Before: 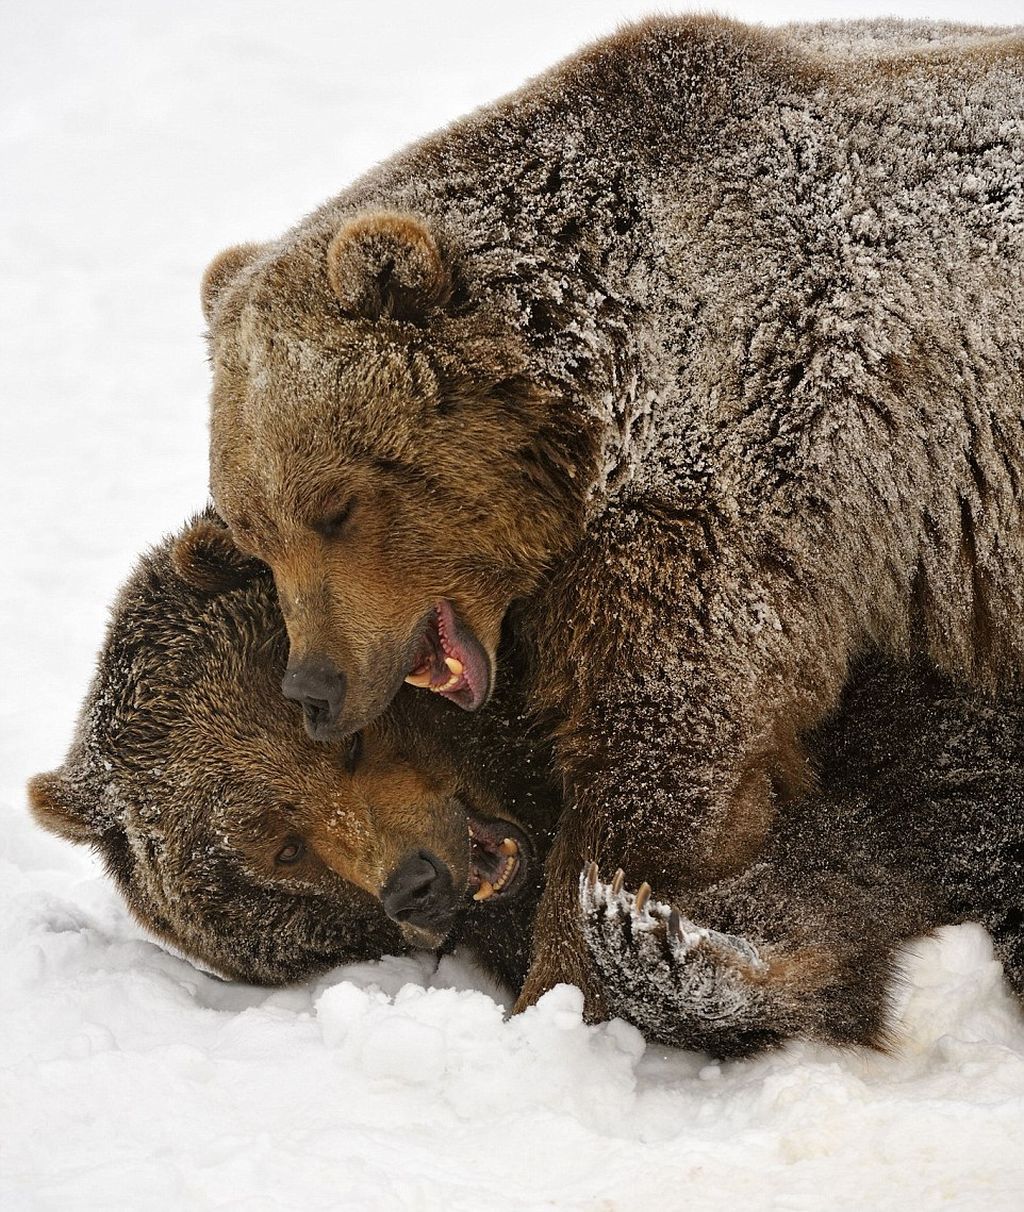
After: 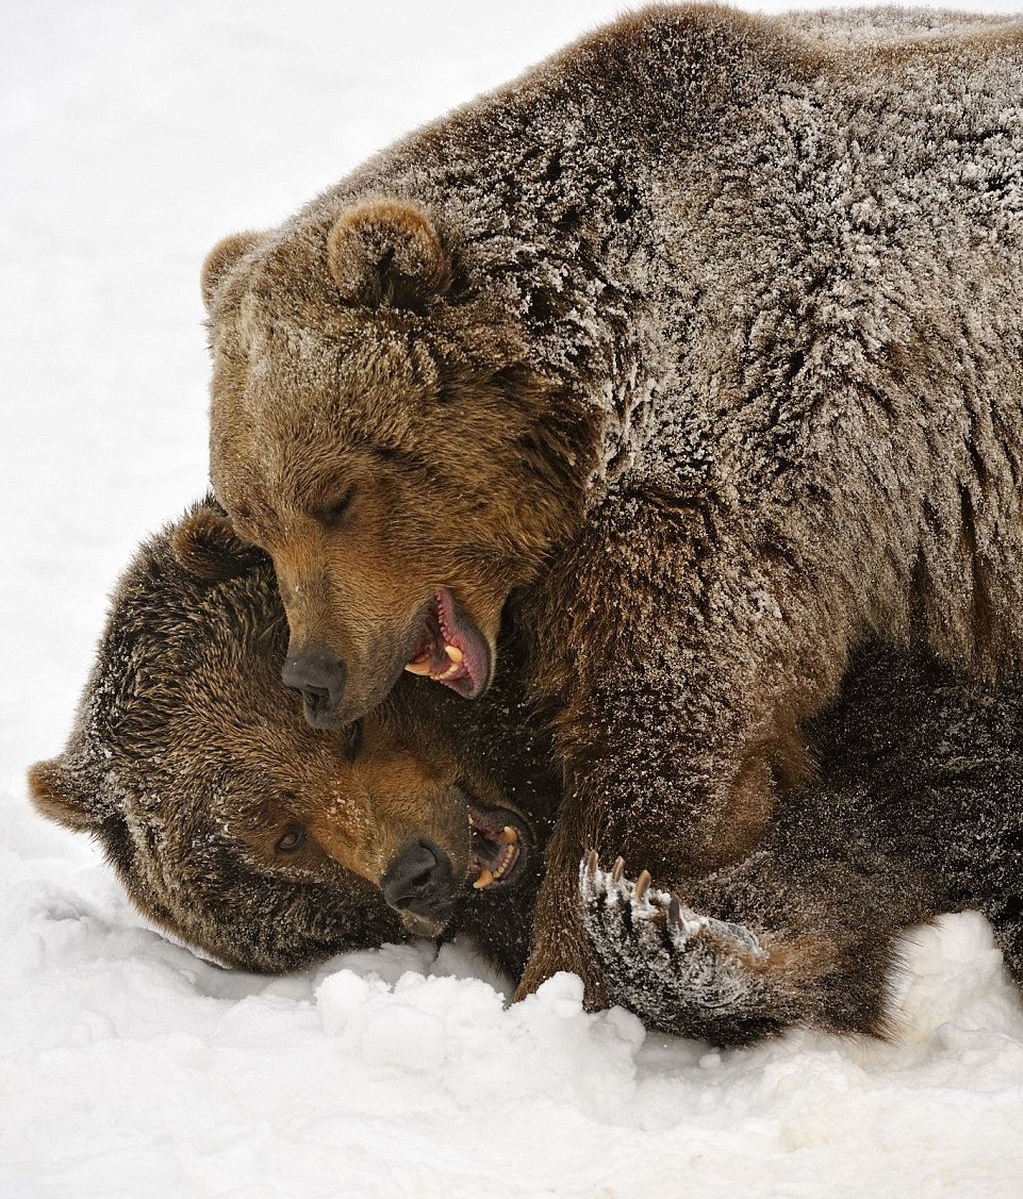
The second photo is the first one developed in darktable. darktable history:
crop: top 1.049%, right 0.001%
tone equalizer: on, module defaults
